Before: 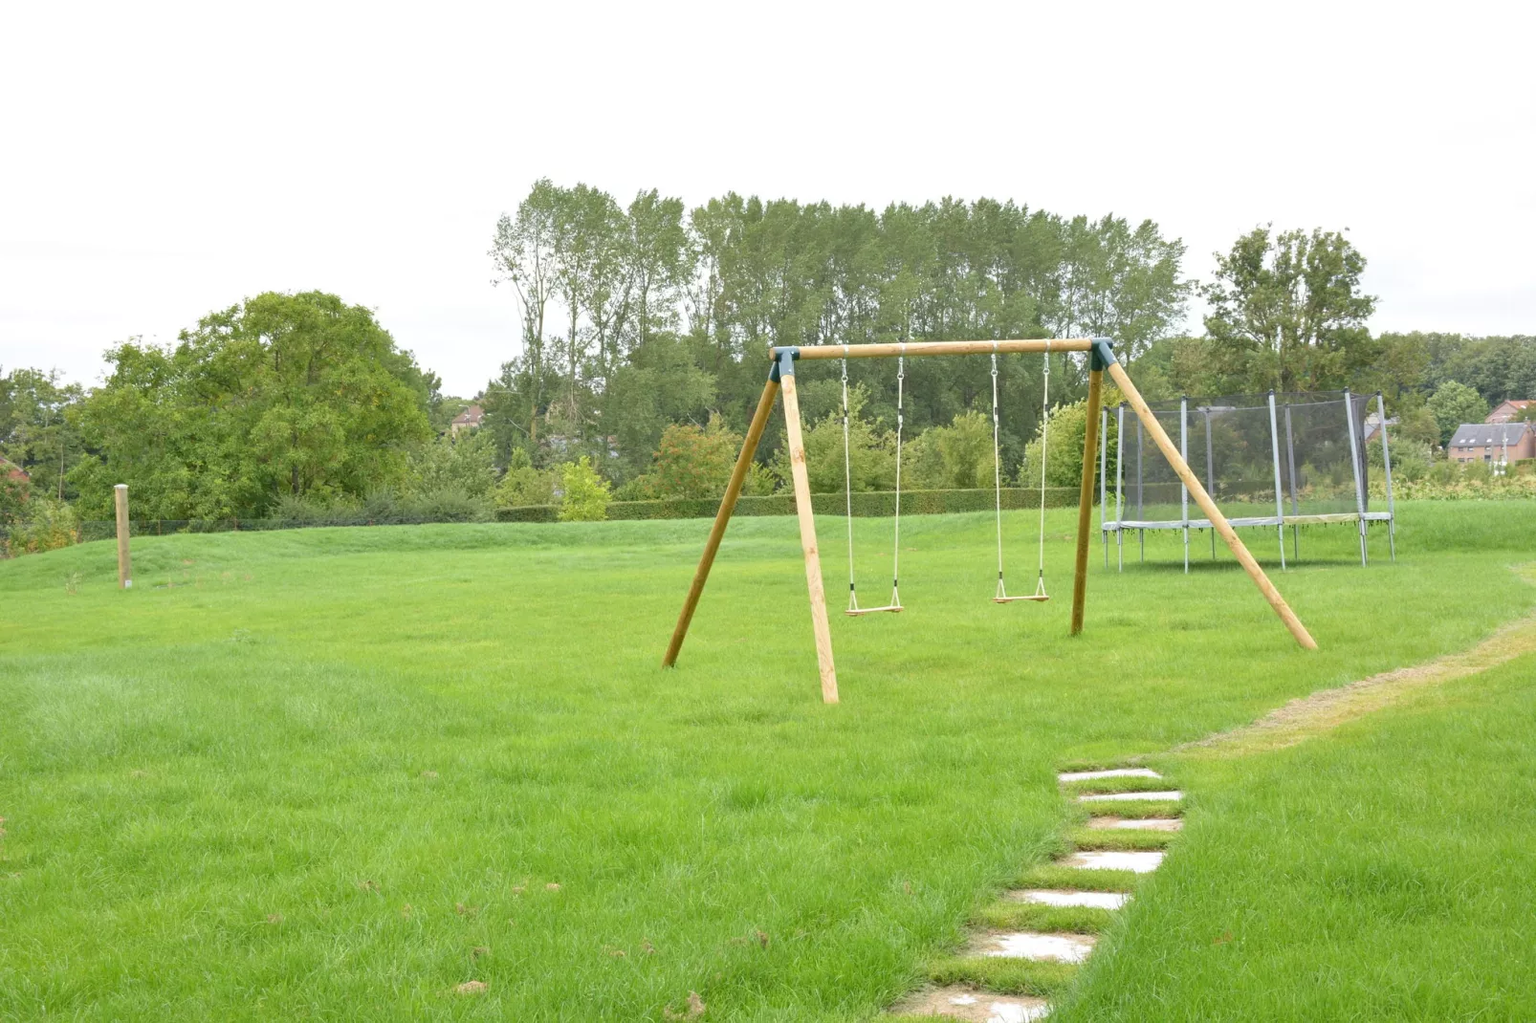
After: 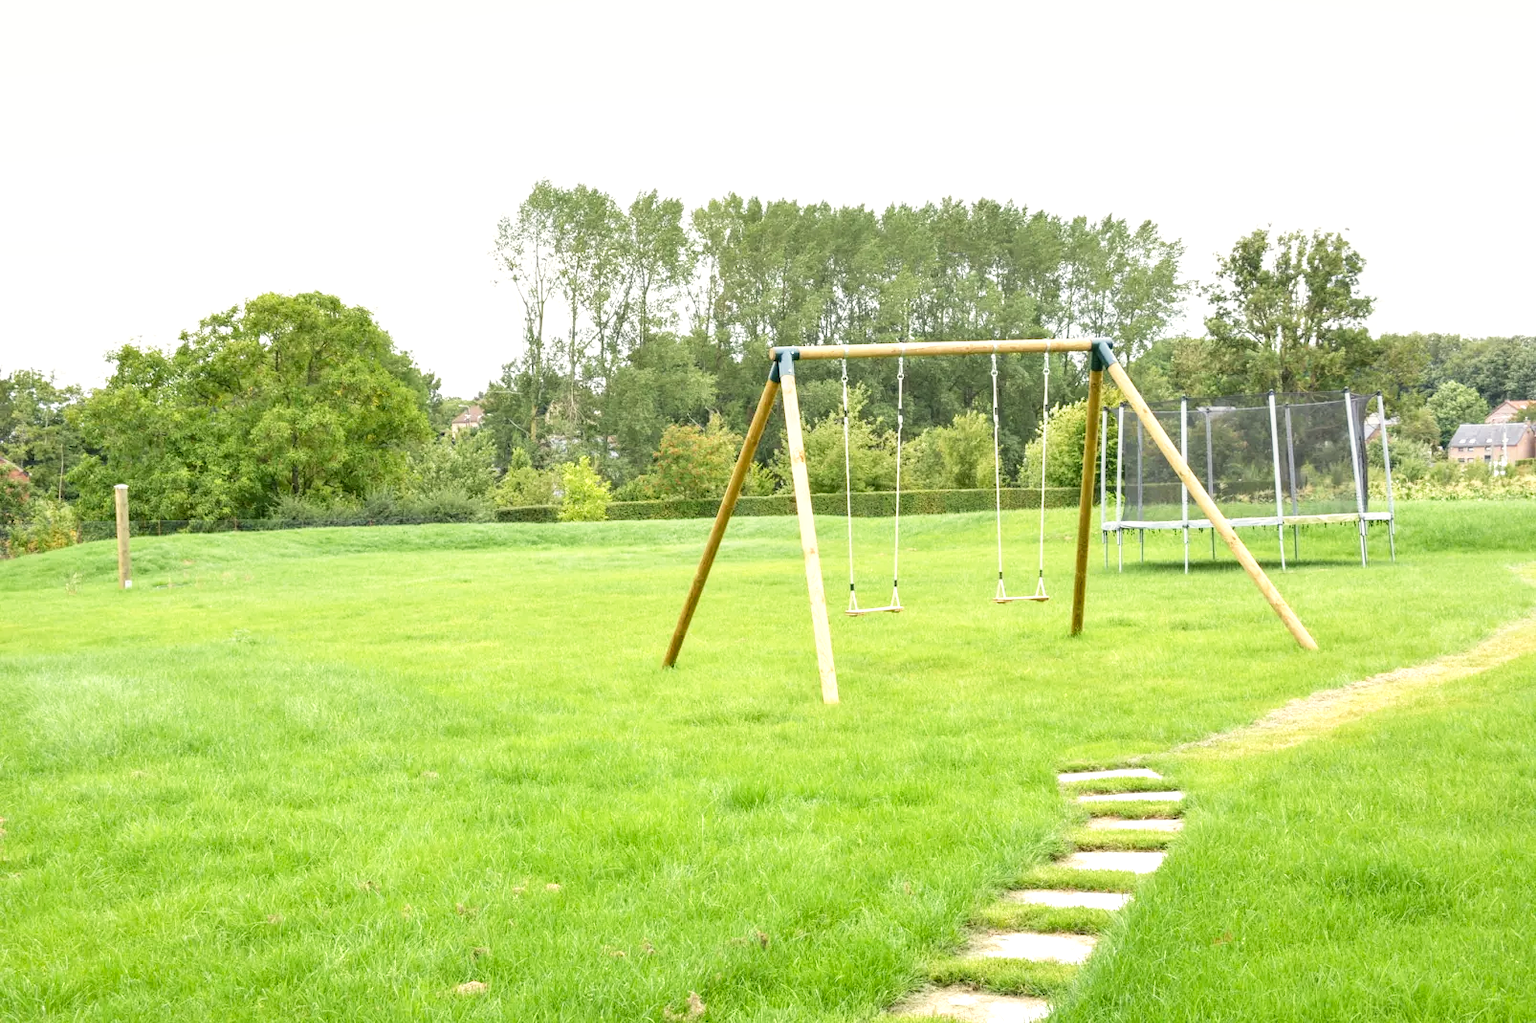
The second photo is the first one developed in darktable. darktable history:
color correction: highlights b* 3.01
base curve: curves: ch0 [(0, 0) (0.557, 0.834) (1, 1)], preserve colors none
local contrast: highlights 41%, shadows 62%, detail 137%, midtone range 0.519
